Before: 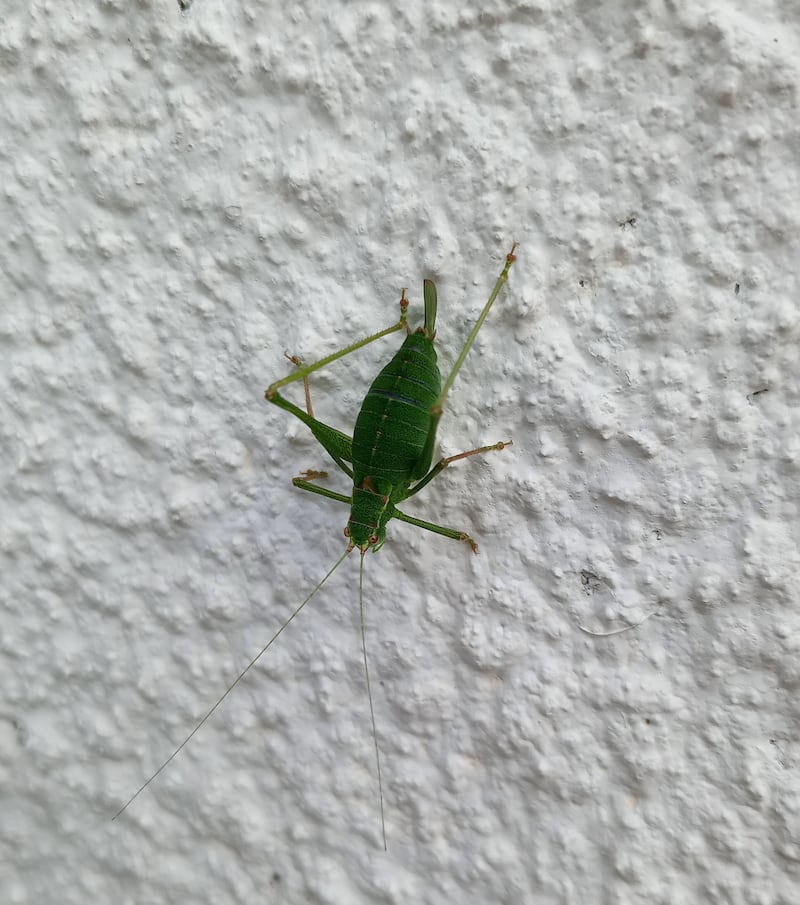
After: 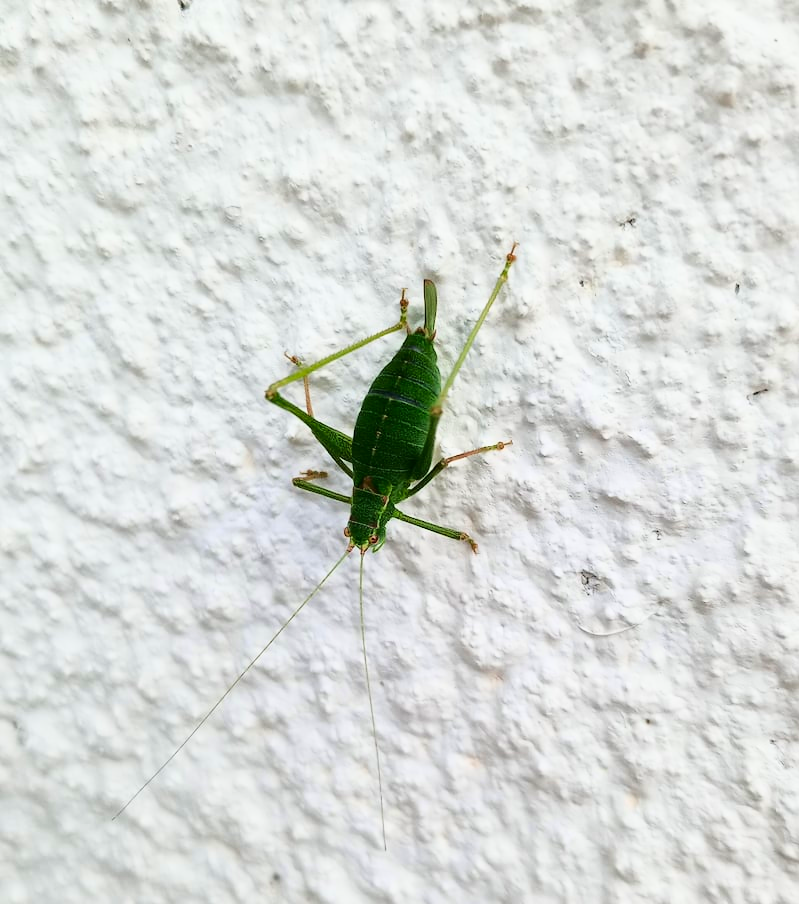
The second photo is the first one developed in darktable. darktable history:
base curve: curves: ch0 [(0, 0) (0.028, 0.03) (0.121, 0.232) (0.46, 0.748) (0.859, 0.968) (1, 1)]
contrast brightness saturation: contrast 0.08, saturation 0.2
